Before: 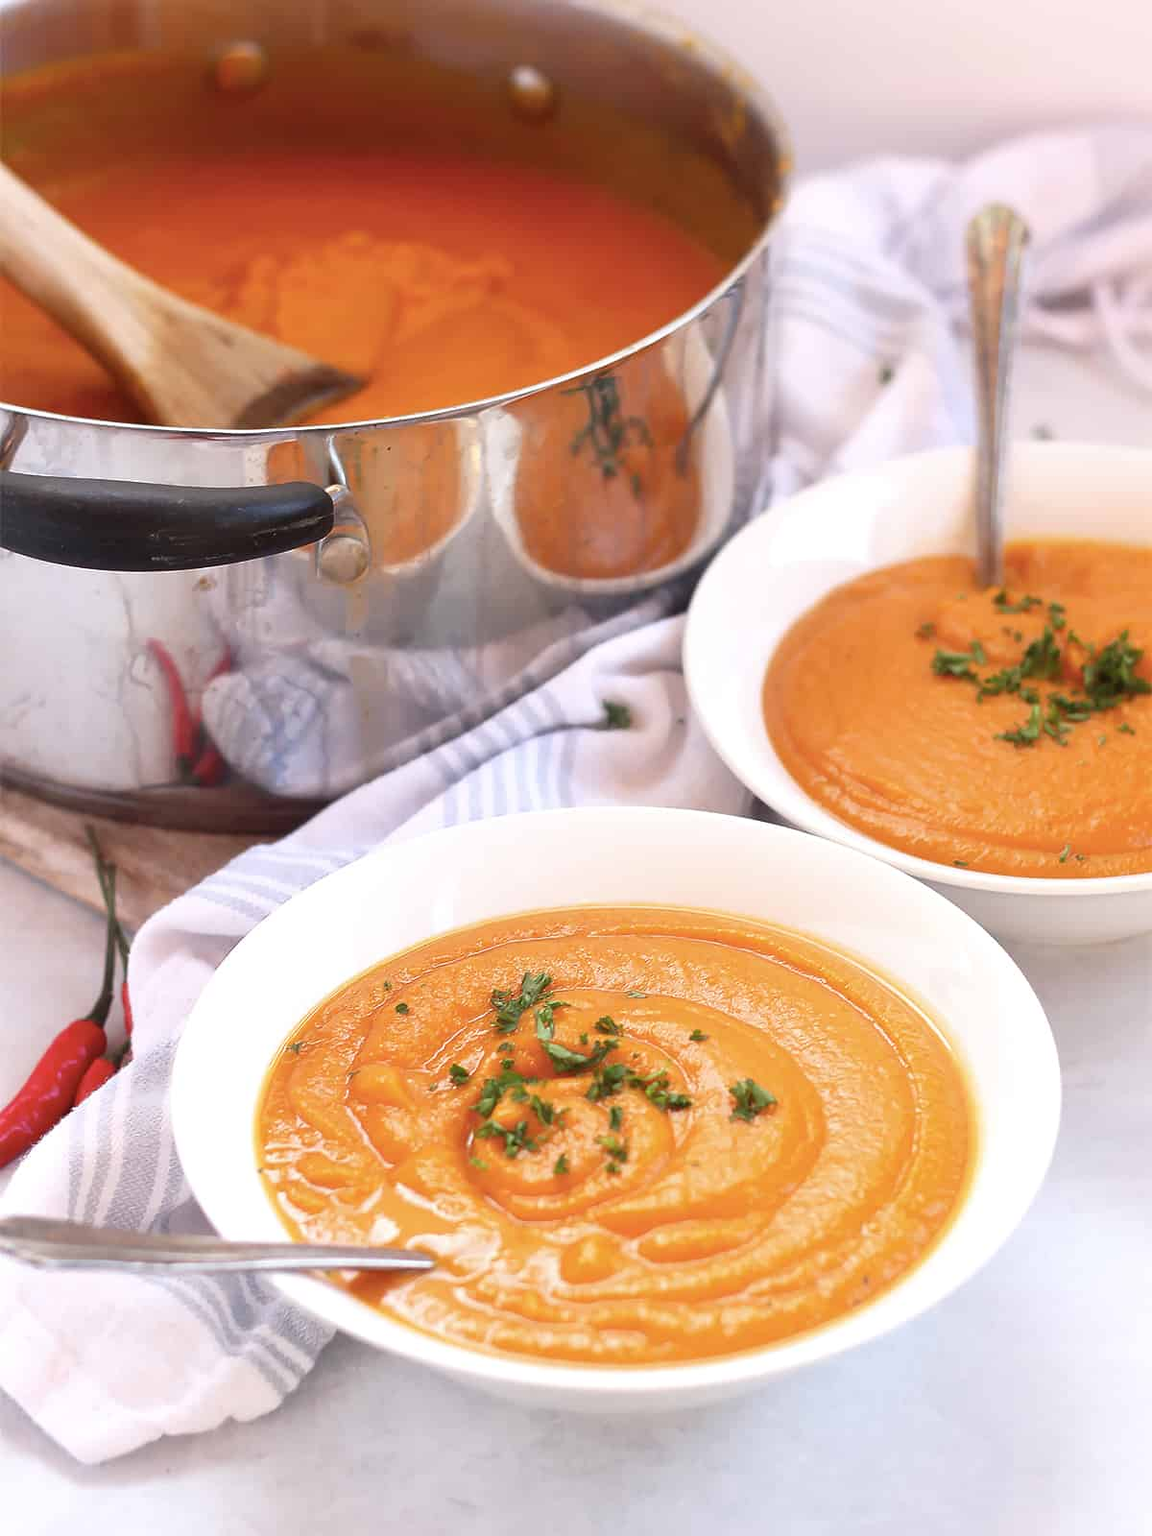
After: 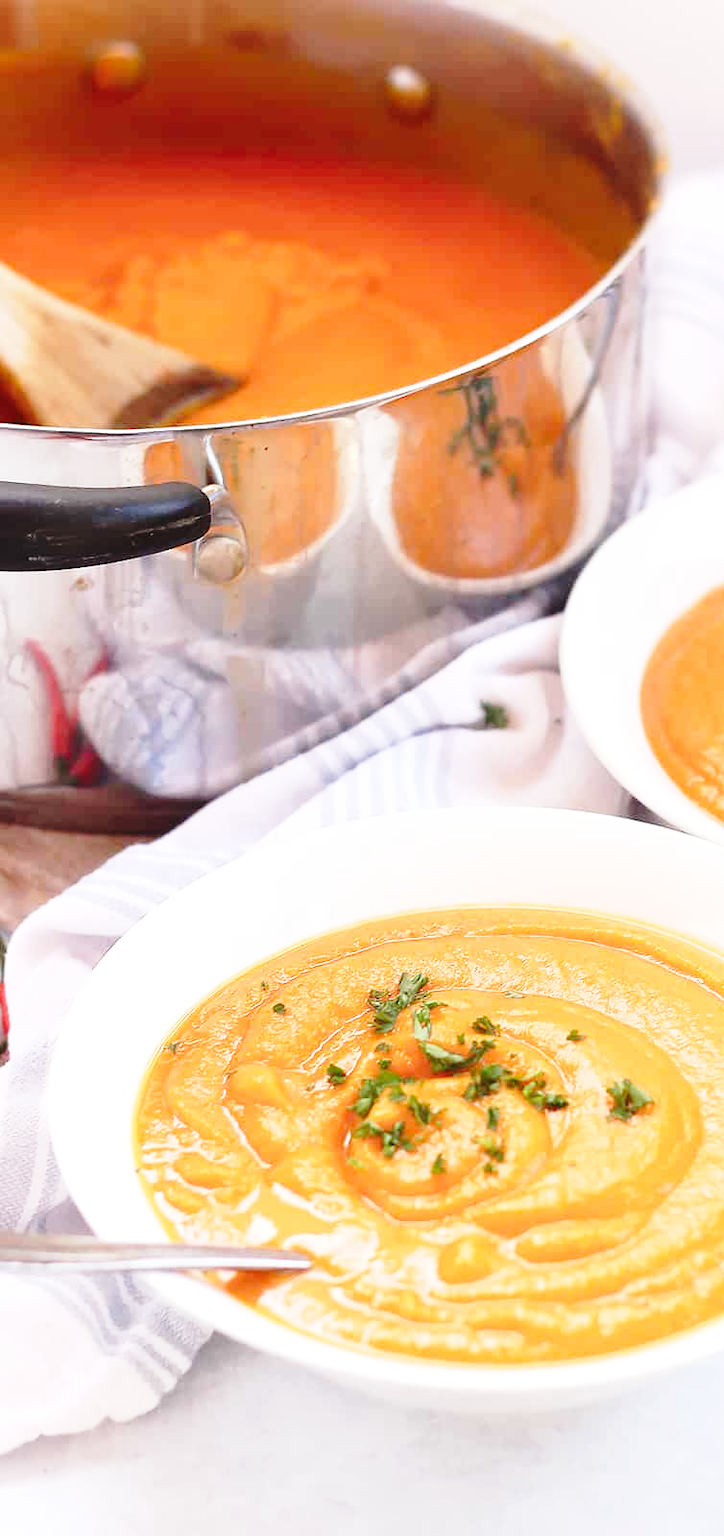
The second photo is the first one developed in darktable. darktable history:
crop: left 10.678%, right 26.354%
base curve: curves: ch0 [(0, 0) (0.028, 0.03) (0.121, 0.232) (0.46, 0.748) (0.859, 0.968) (1, 1)], preserve colors none
